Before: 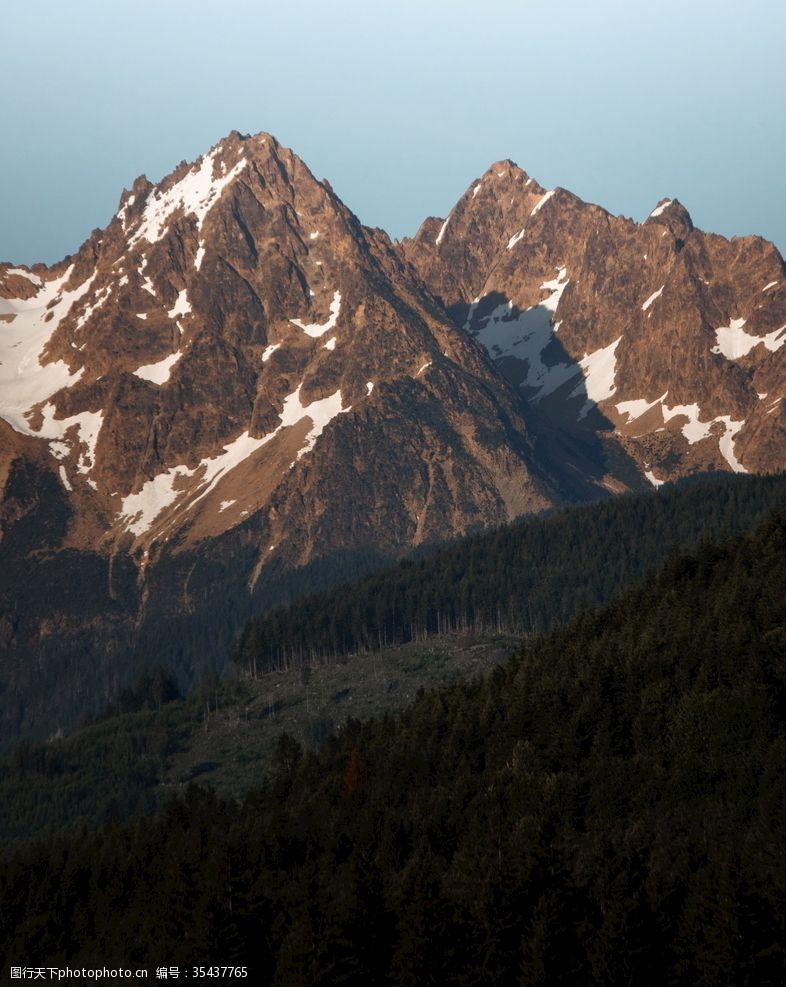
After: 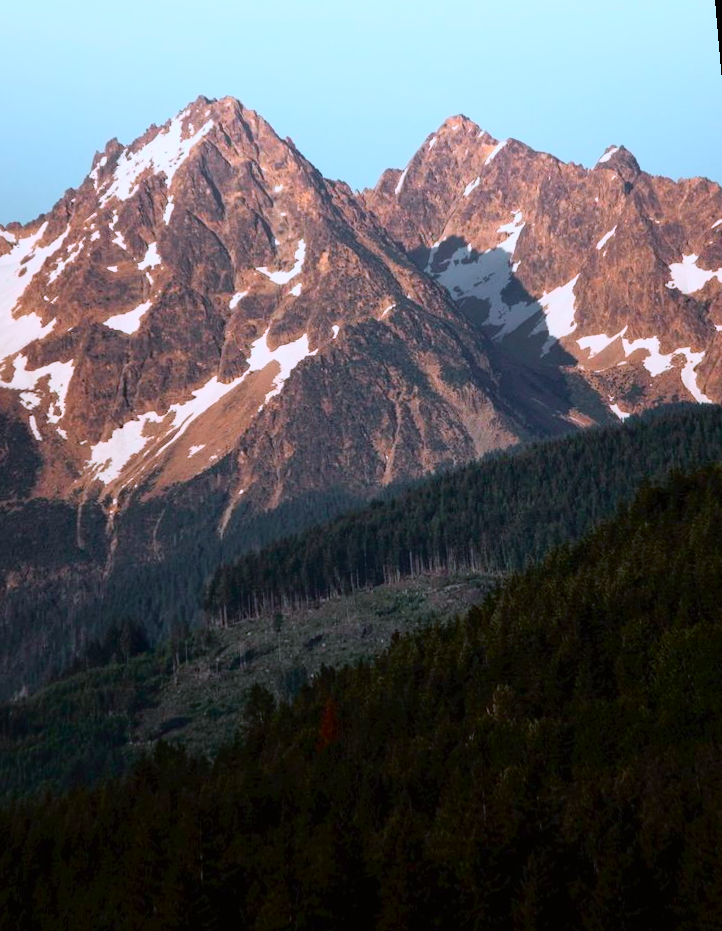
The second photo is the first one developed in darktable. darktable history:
rotate and perspective: rotation -1.68°, lens shift (vertical) -0.146, crop left 0.049, crop right 0.912, crop top 0.032, crop bottom 0.96
tone curve: curves: ch0 [(0, 0.005) (0.103, 0.097) (0.18, 0.22) (0.378, 0.482) (0.504, 0.631) (0.663, 0.801) (0.834, 0.914) (1, 0.971)]; ch1 [(0, 0) (0.172, 0.123) (0.324, 0.253) (0.396, 0.388) (0.478, 0.461) (0.499, 0.498) (0.545, 0.587) (0.604, 0.692) (0.704, 0.818) (1, 1)]; ch2 [(0, 0) (0.411, 0.424) (0.496, 0.5) (0.521, 0.537) (0.555, 0.585) (0.628, 0.703) (1, 1)], color space Lab, independent channels, preserve colors none
crop and rotate: left 0.614%, top 0.179%, bottom 0.309%
white balance: red 0.948, green 1.02, blue 1.176
